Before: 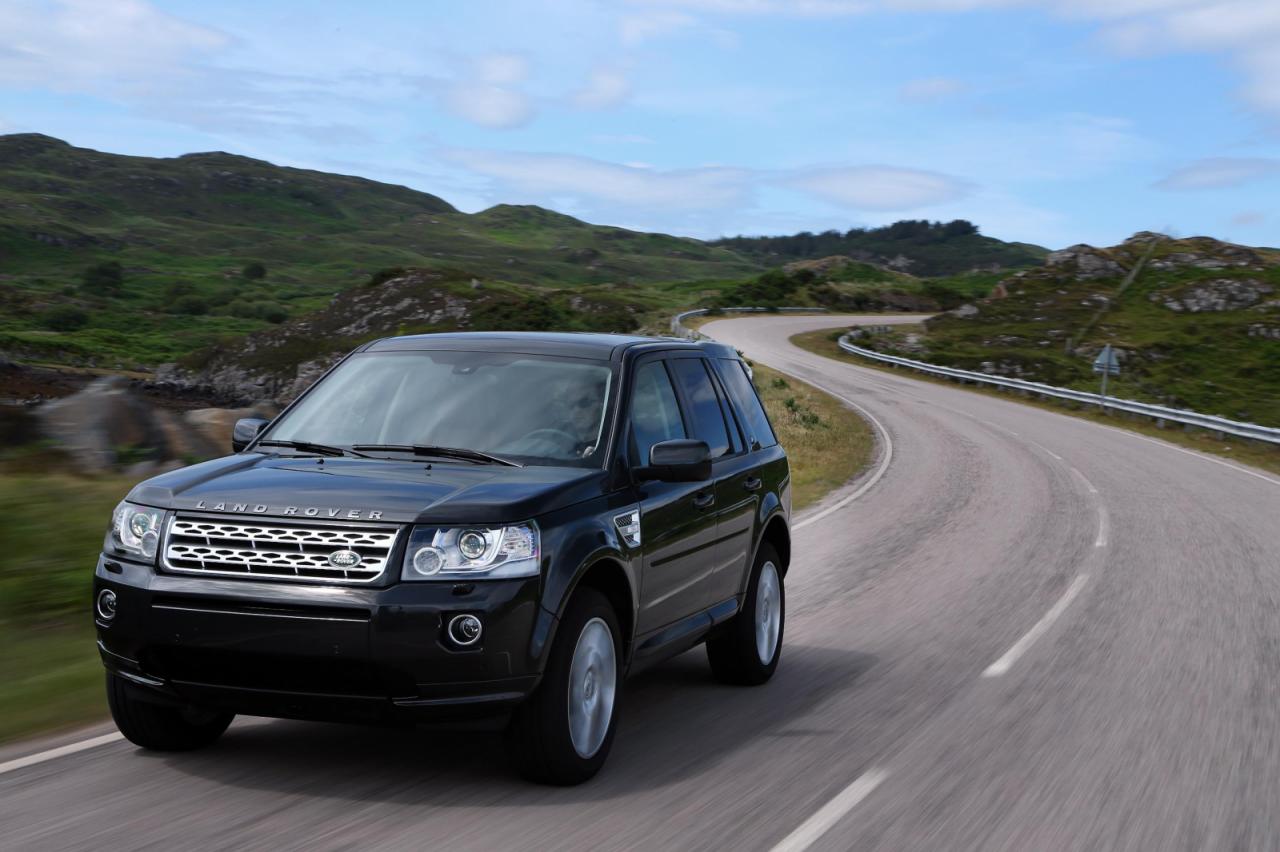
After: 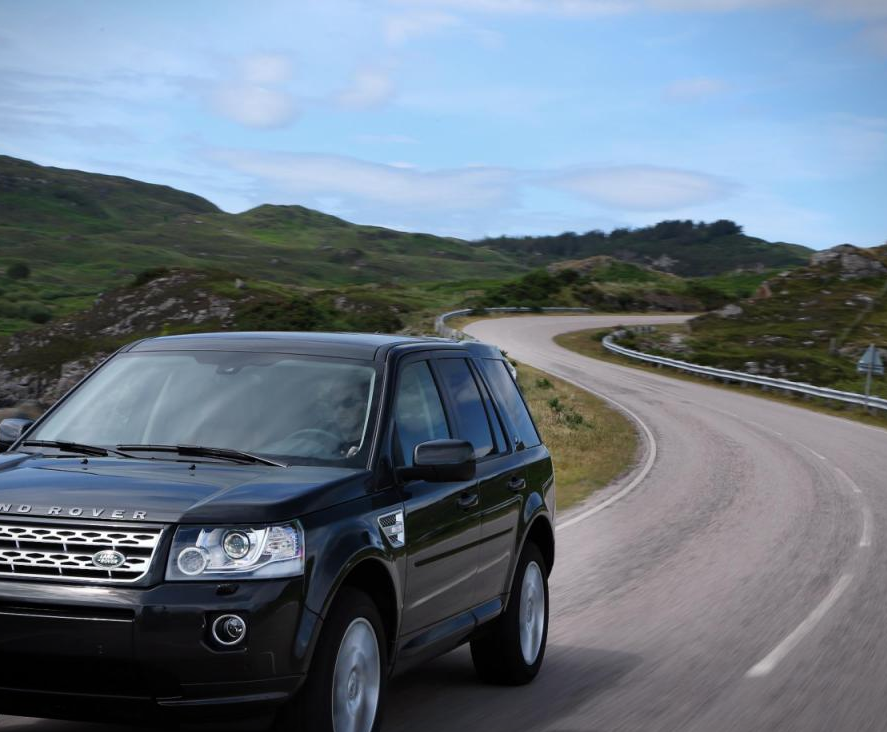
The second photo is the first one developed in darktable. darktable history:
vignetting: fall-off start 97.23%, saturation -0.024, center (-0.033, -0.042), width/height ratio 1.179, unbound false
crop: left 18.479%, right 12.2%, bottom 13.971%
